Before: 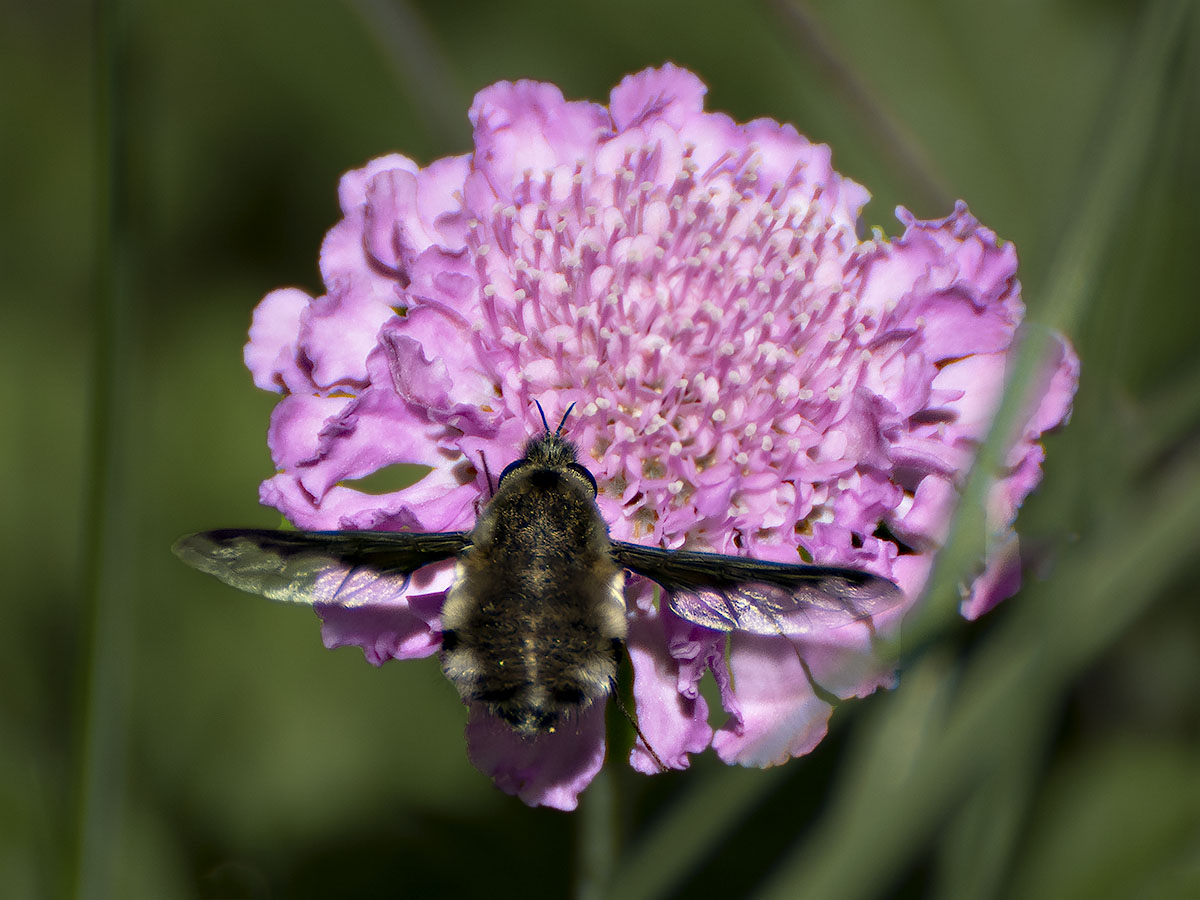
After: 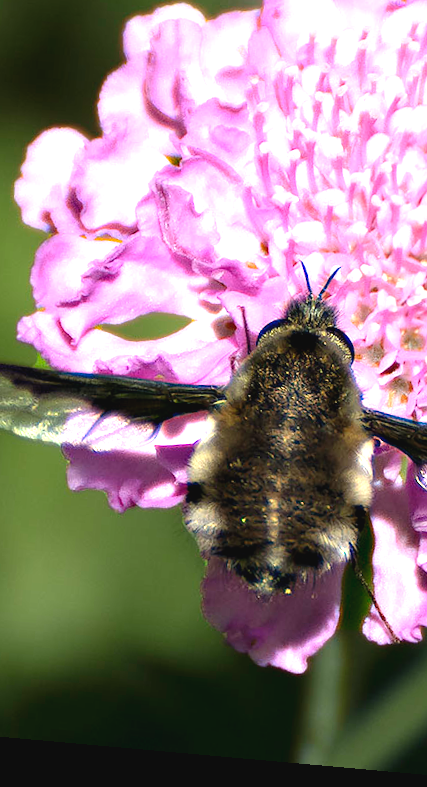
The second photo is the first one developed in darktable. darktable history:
rotate and perspective: rotation 5.12°, automatic cropping off
crop and rotate: left 21.77%, top 18.528%, right 44.676%, bottom 2.997%
tone equalizer: on, module defaults
exposure: black level correction -0.002, exposure 1.115 EV, compensate highlight preservation false
